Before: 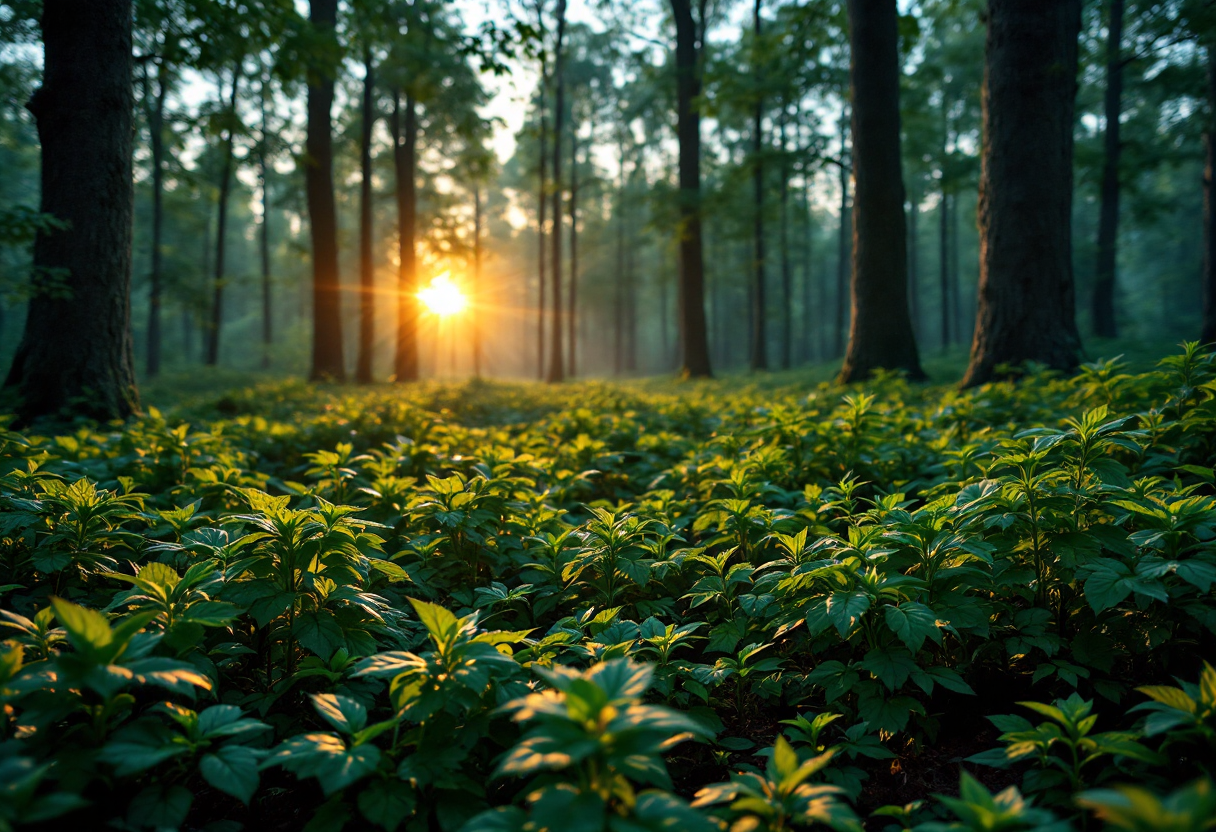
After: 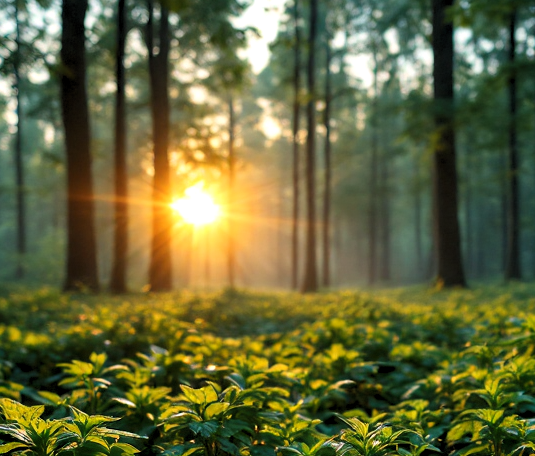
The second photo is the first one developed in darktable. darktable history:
crop: left 20.248%, top 10.86%, right 35.675%, bottom 34.321%
levels: levels [0.073, 0.497, 0.972]
